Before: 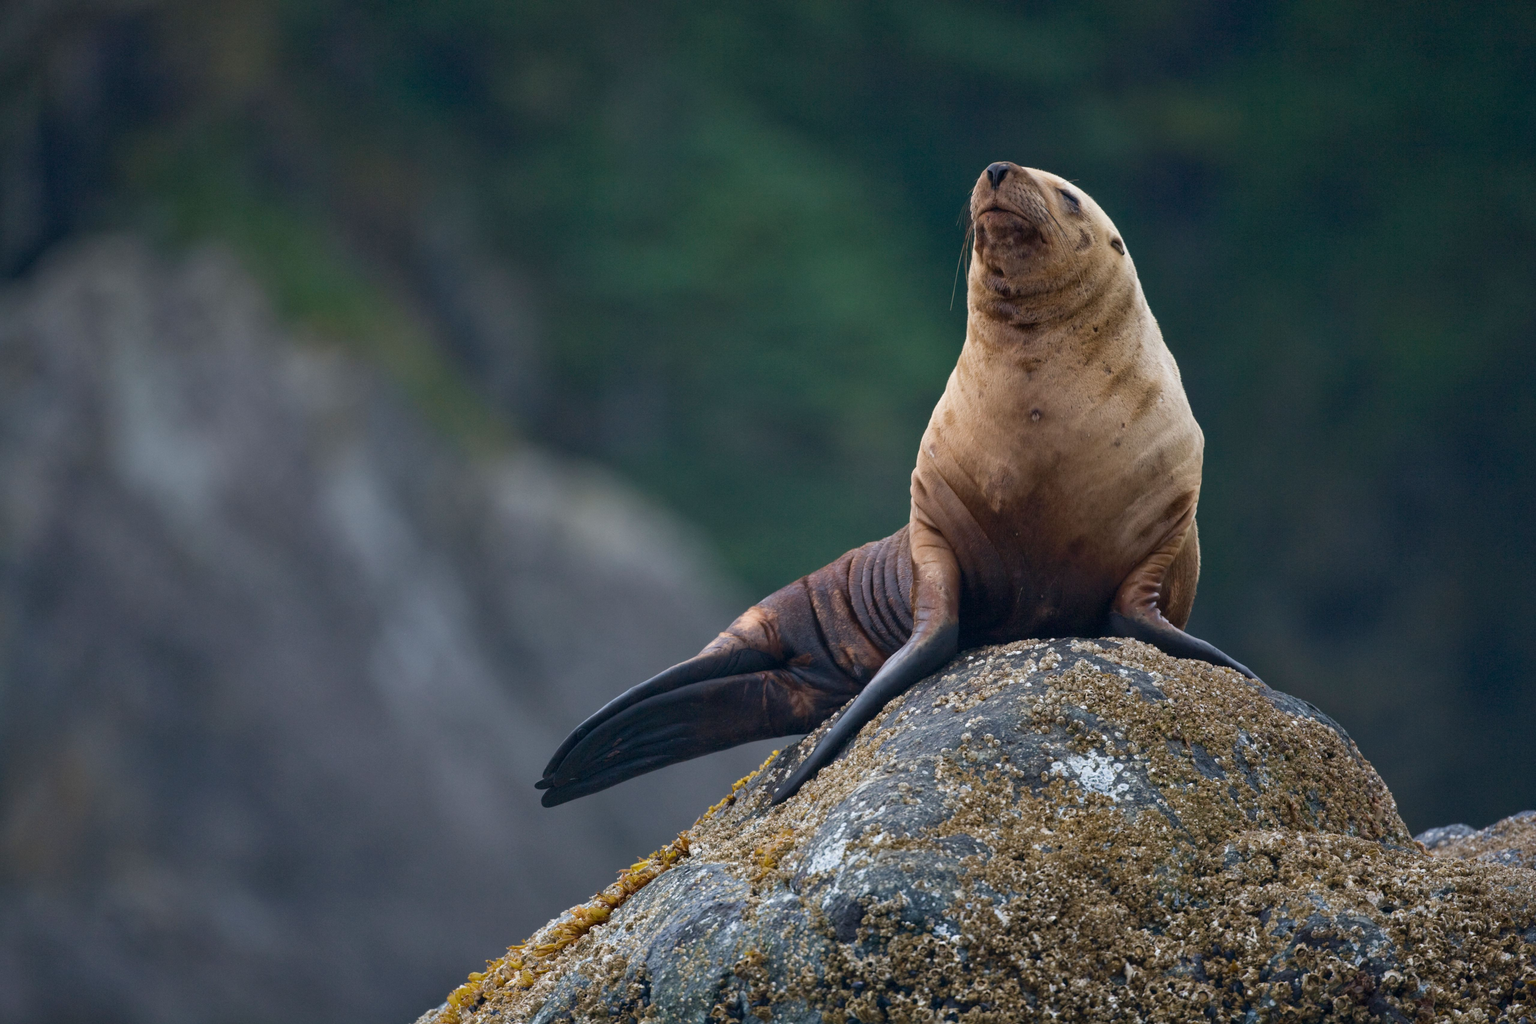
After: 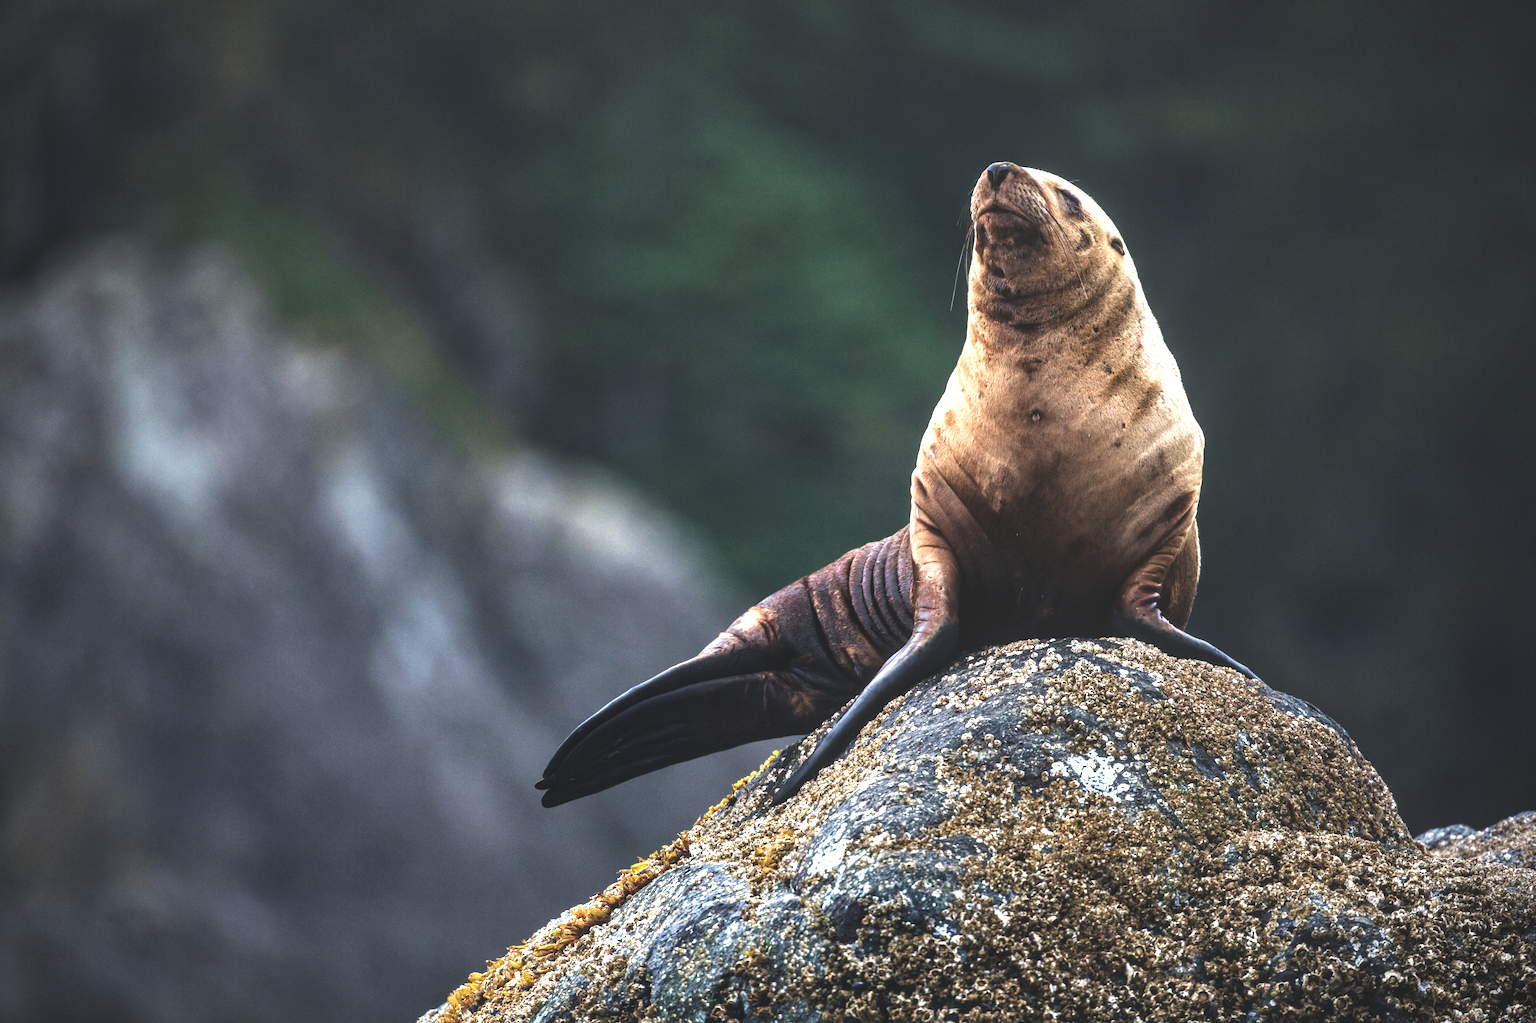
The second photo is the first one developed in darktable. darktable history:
local contrast: highlights 19%, detail 186%
base curve: curves: ch0 [(0, 0.036) (0.007, 0.037) (0.604, 0.887) (1, 1)], preserve colors none
vignetting: fall-off radius 60.92%
